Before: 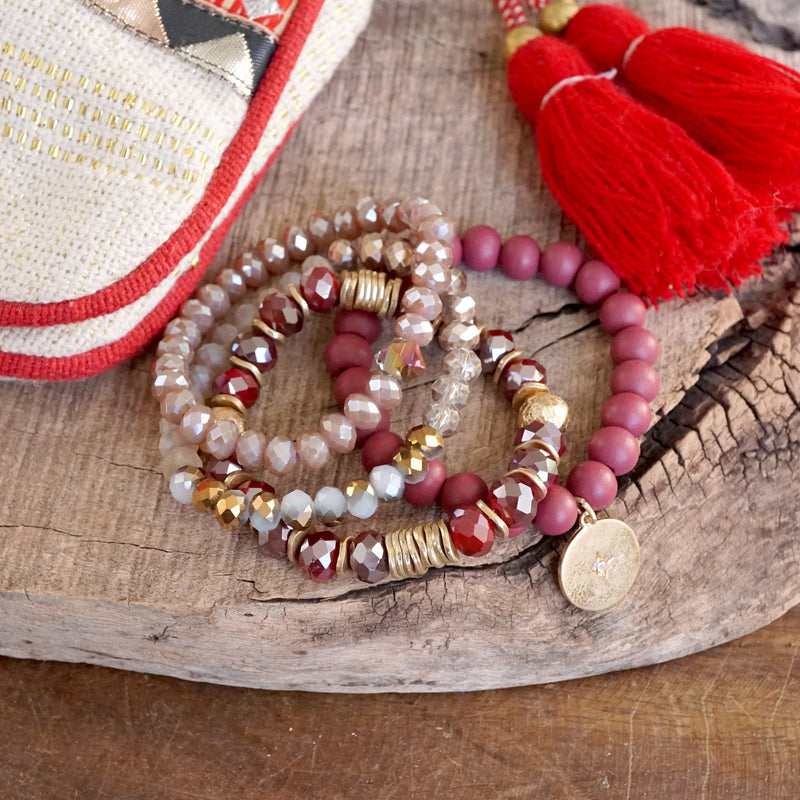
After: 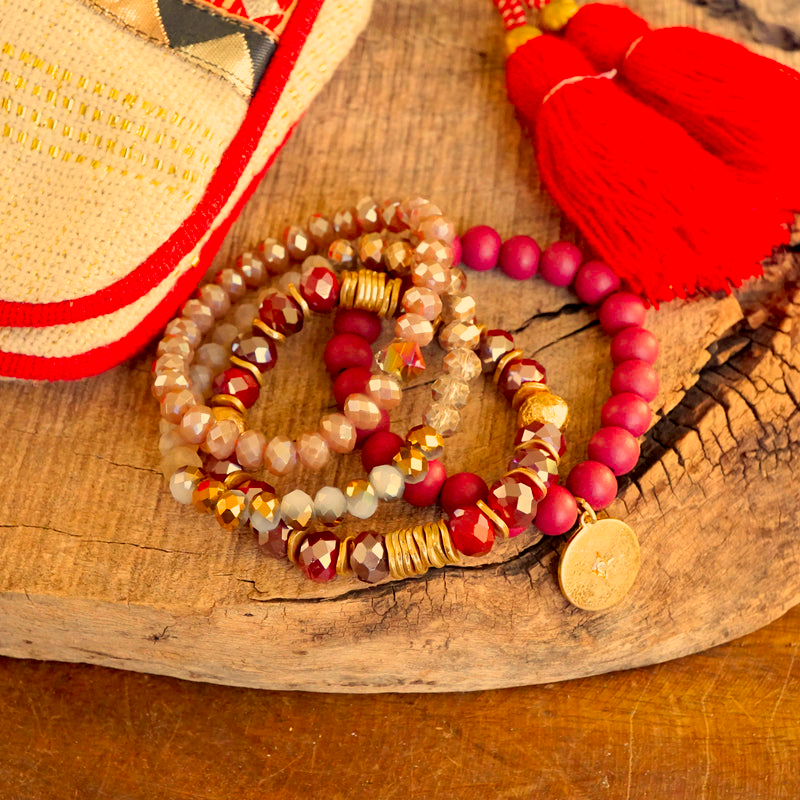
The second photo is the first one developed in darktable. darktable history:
filmic rgb: black relative exposure -11.35 EV, white relative exposure 3.22 EV, hardness 6.76, color science v6 (2022)
color contrast: green-magenta contrast 1.55, blue-yellow contrast 1.83
white balance: red 1.123, blue 0.83
tone equalizer: on, module defaults
rotate and perspective: automatic cropping original format, crop left 0, crop top 0
